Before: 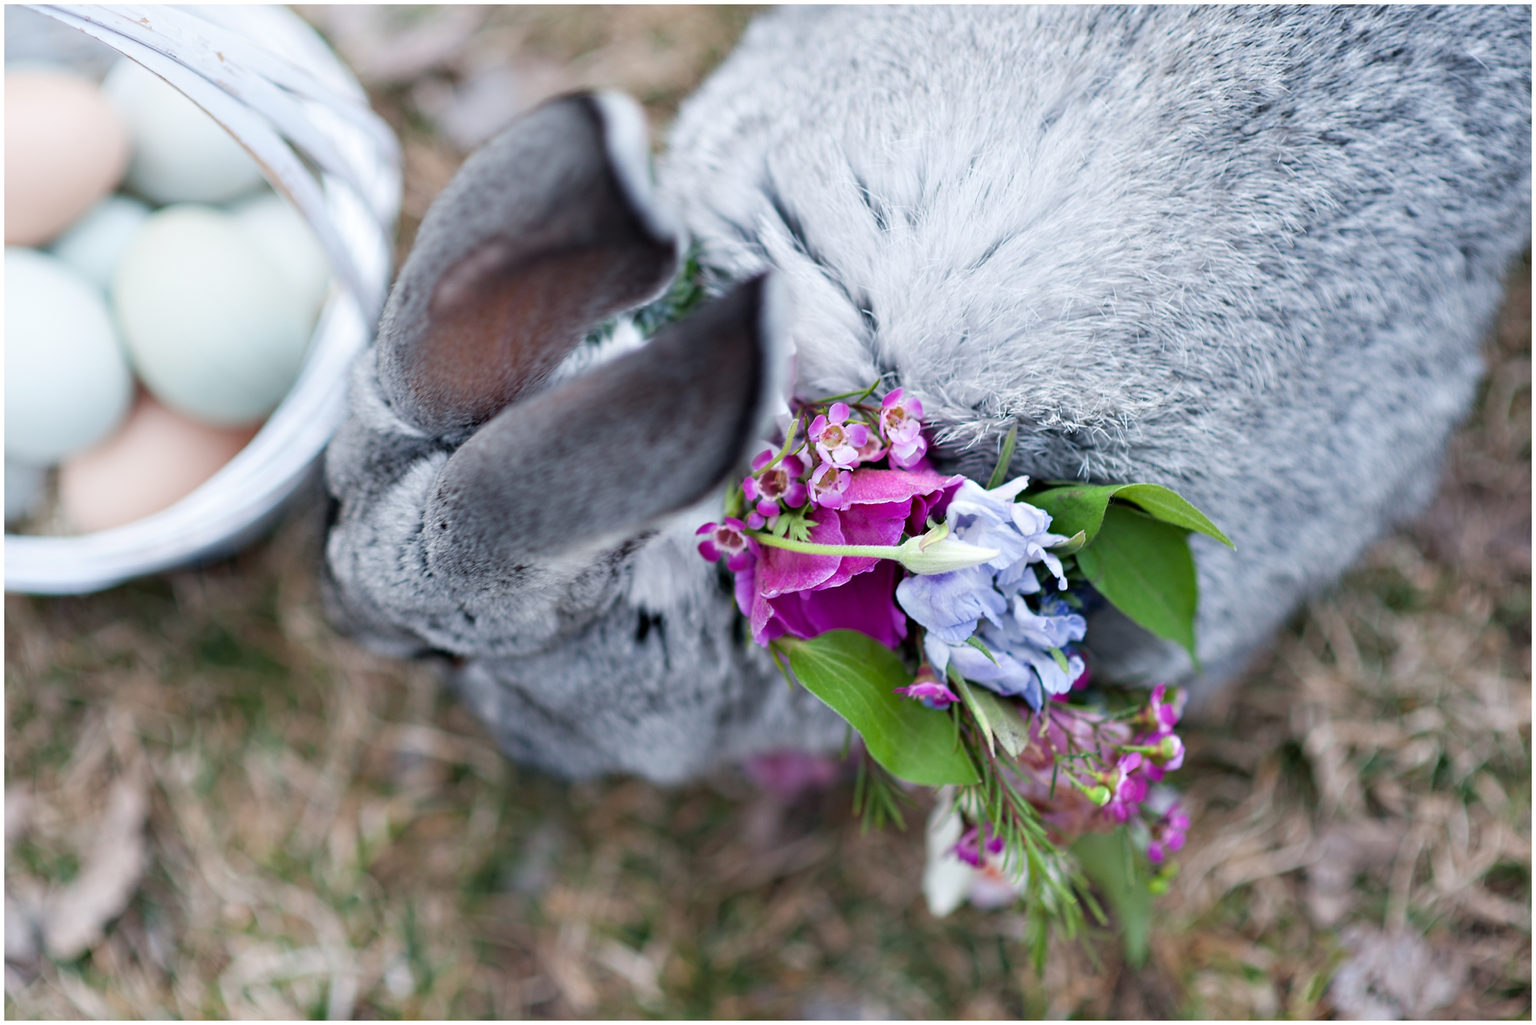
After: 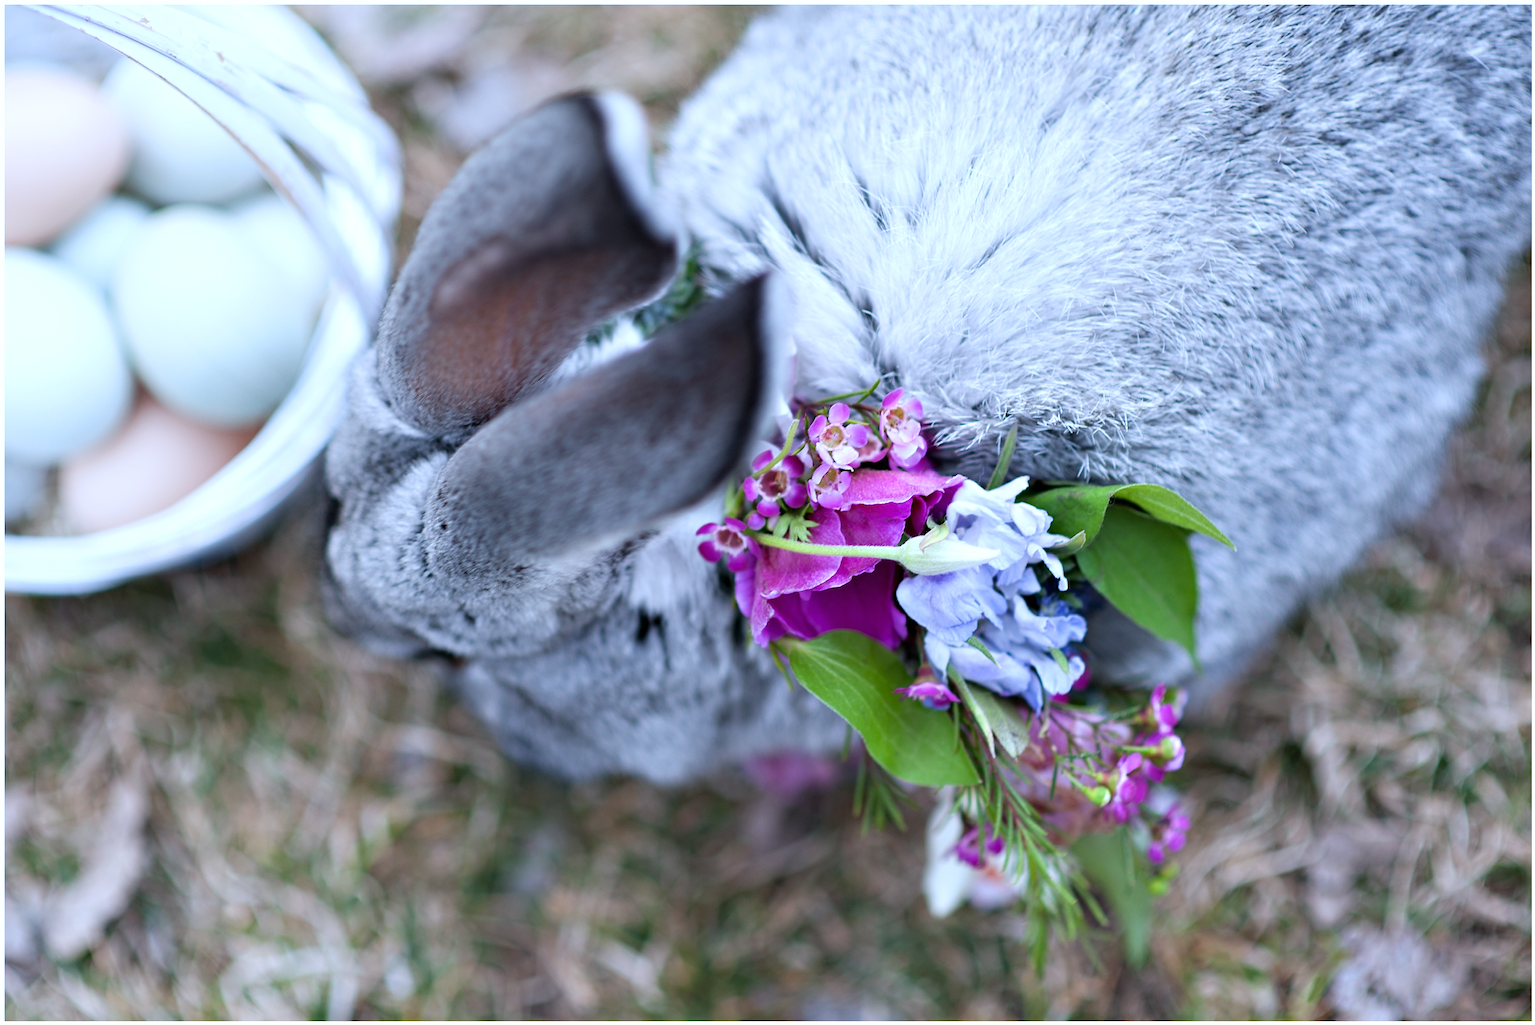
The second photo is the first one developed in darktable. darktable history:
exposure: black level correction 0, exposure 0.2 EV, compensate exposure bias true, compensate highlight preservation false
white balance: red 0.931, blue 1.11
